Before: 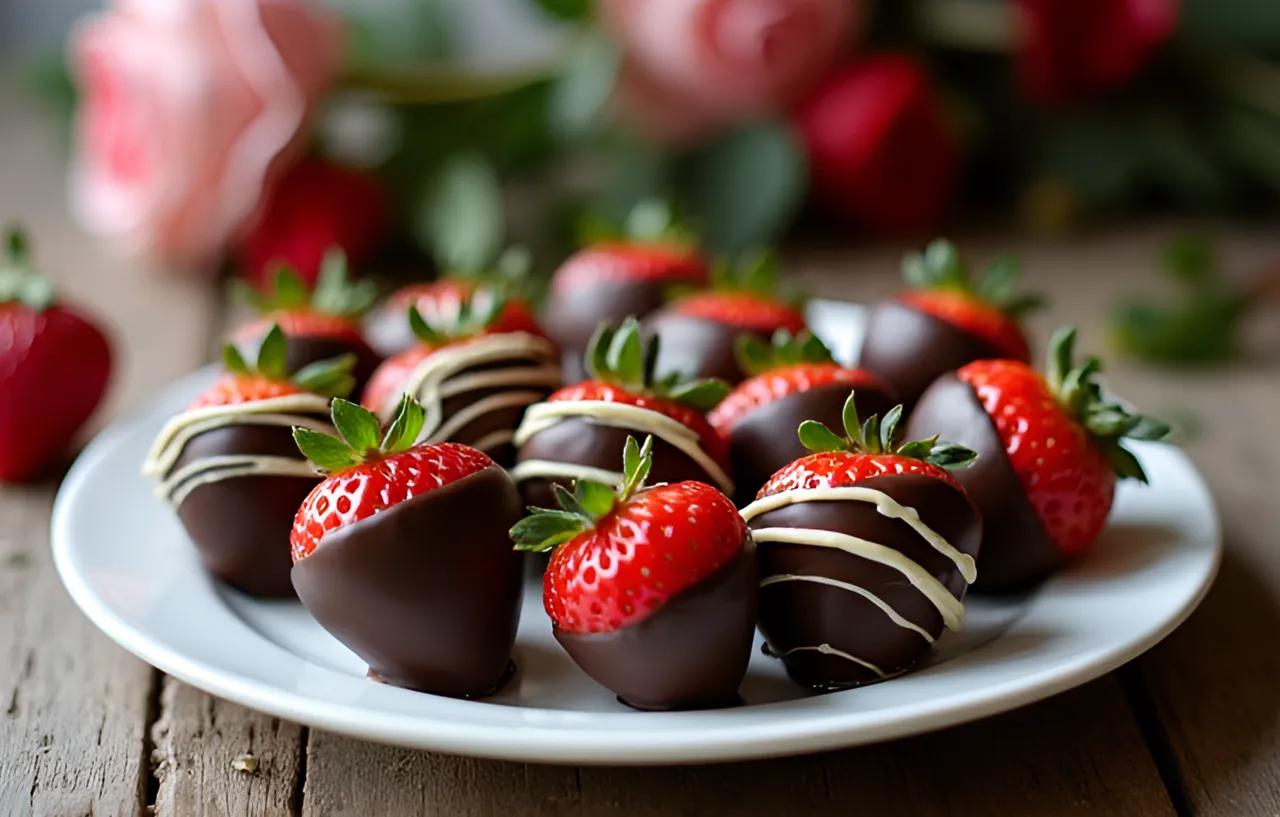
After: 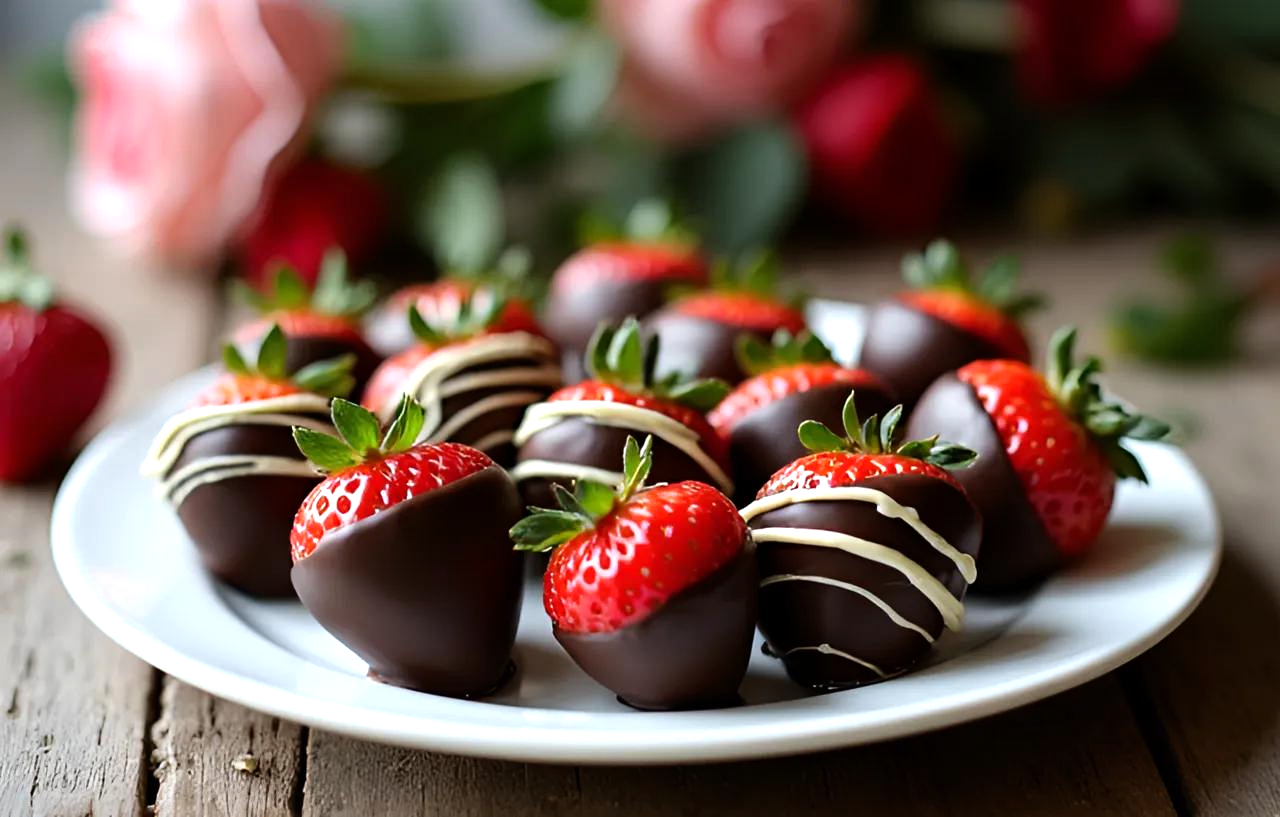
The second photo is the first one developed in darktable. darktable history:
tone equalizer: -8 EV -0.453 EV, -7 EV -0.363 EV, -6 EV -0.348 EV, -5 EV -0.262 EV, -3 EV 0.208 EV, -2 EV 0.348 EV, -1 EV 0.397 EV, +0 EV 0.424 EV, mask exposure compensation -0.496 EV
